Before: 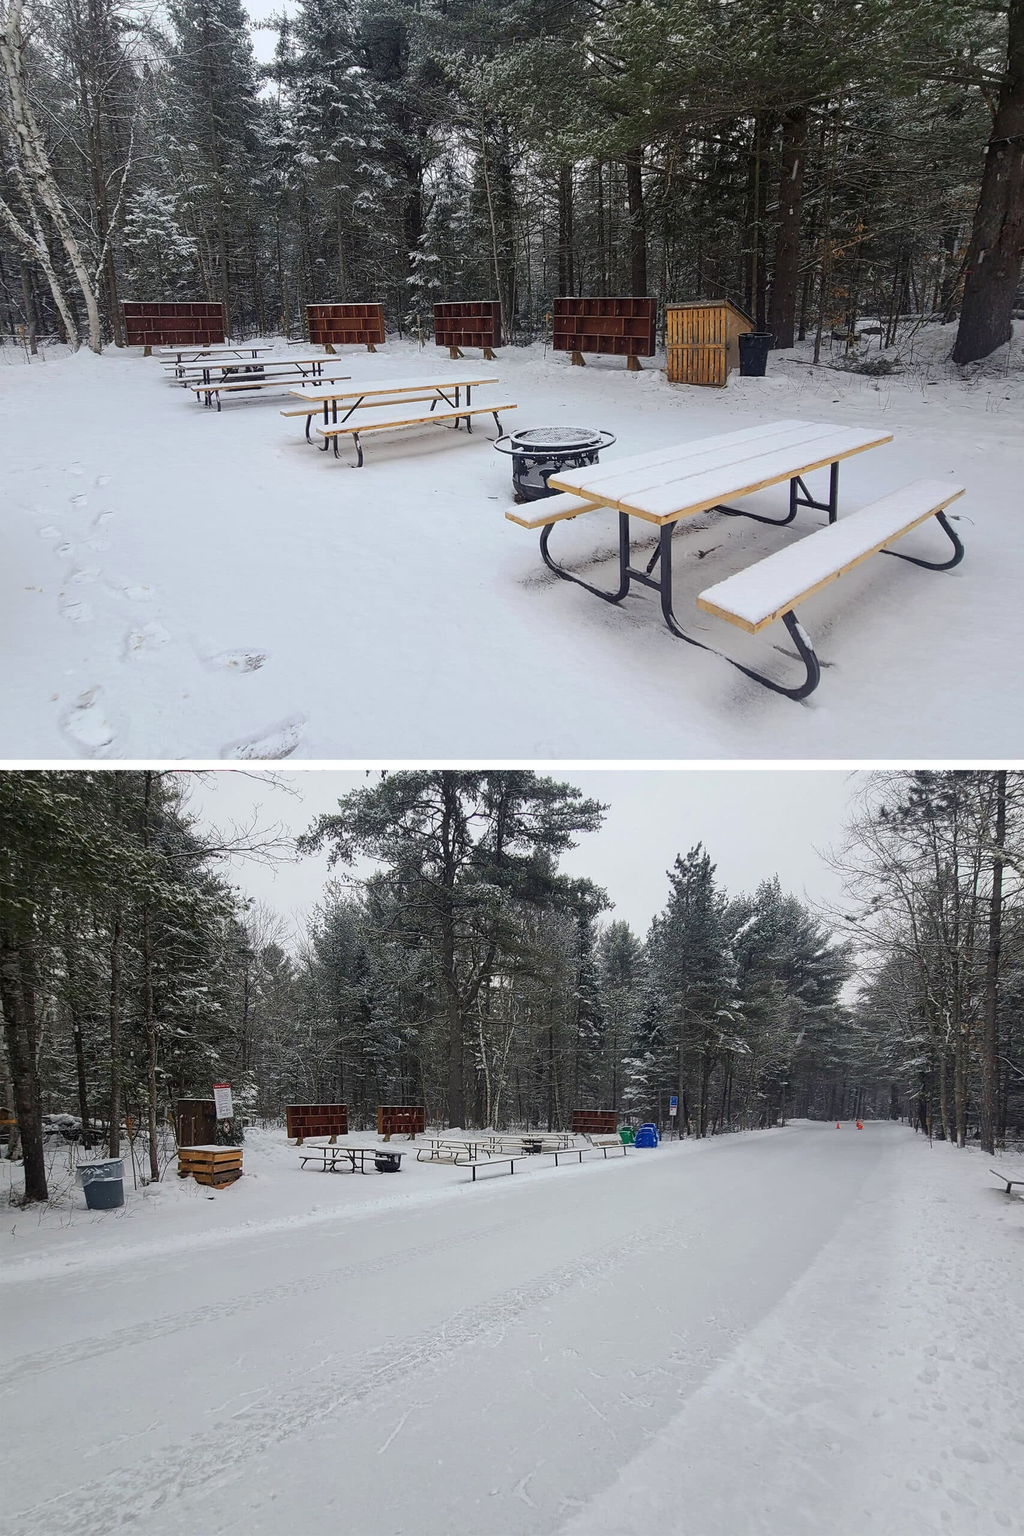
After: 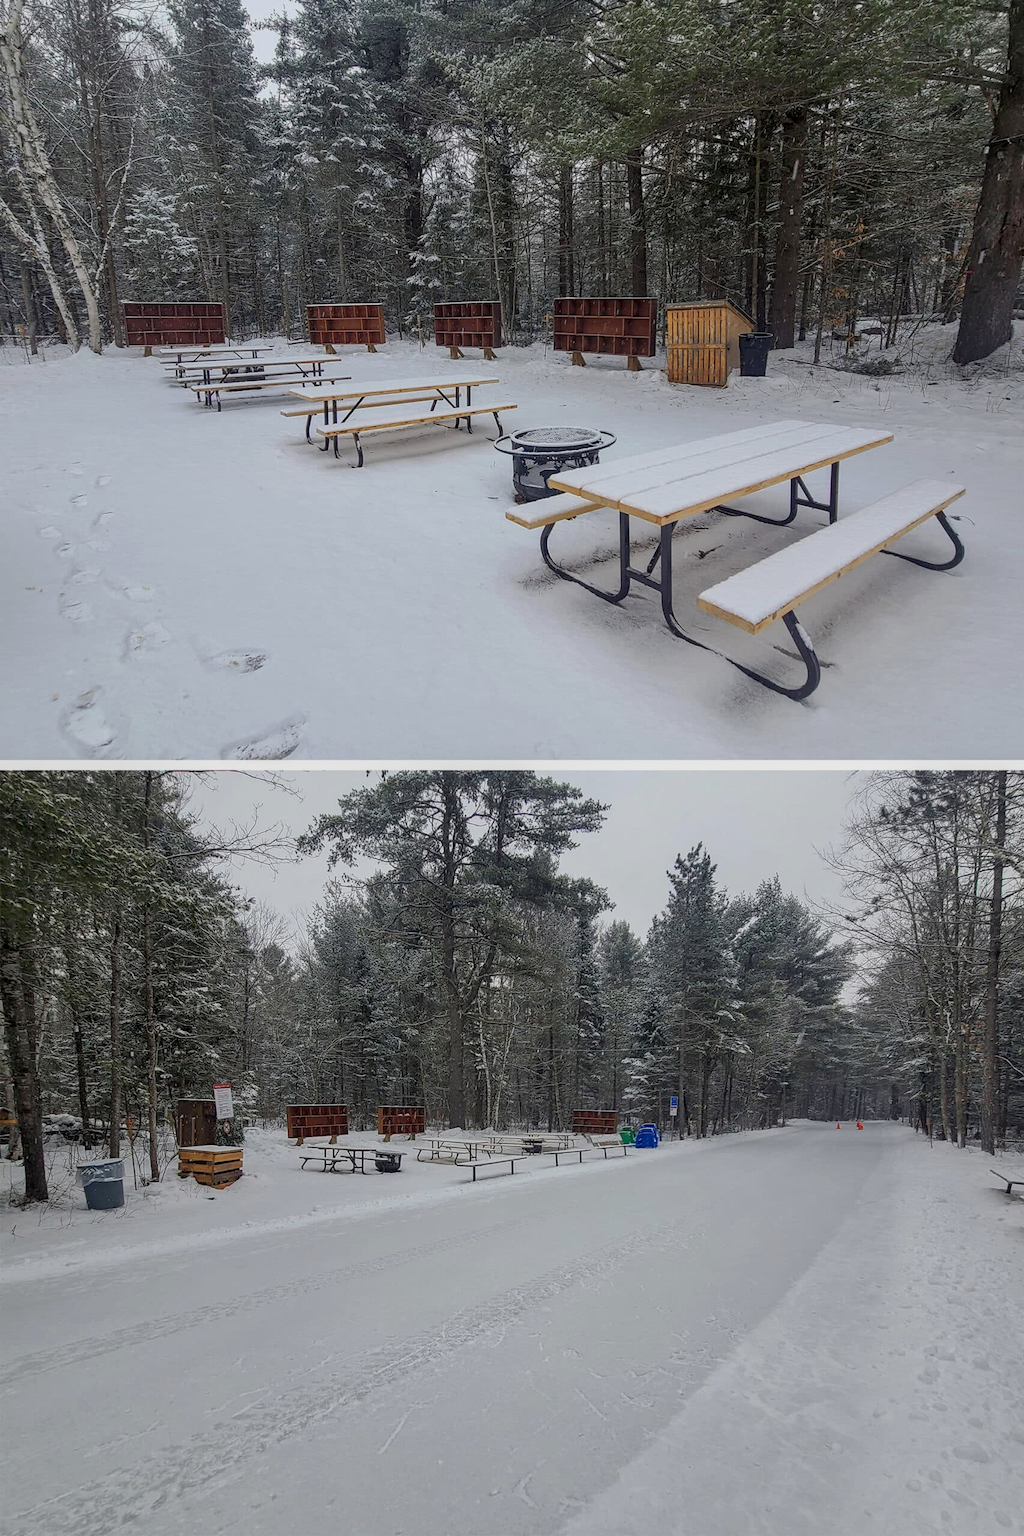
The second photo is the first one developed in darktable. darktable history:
tone equalizer: -8 EV 0.243 EV, -7 EV 0.434 EV, -6 EV 0.405 EV, -5 EV 0.289 EV, -3 EV -0.25 EV, -2 EV -0.425 EV, -1 EV -0.413 EV, +0 EV -0.245 EV, smoothing diameter 2.1%, edges refinement/feathering 23.41, mask exposure compensation -1.57 EV, filter diffusion 5
local contrast: on, module defaults
